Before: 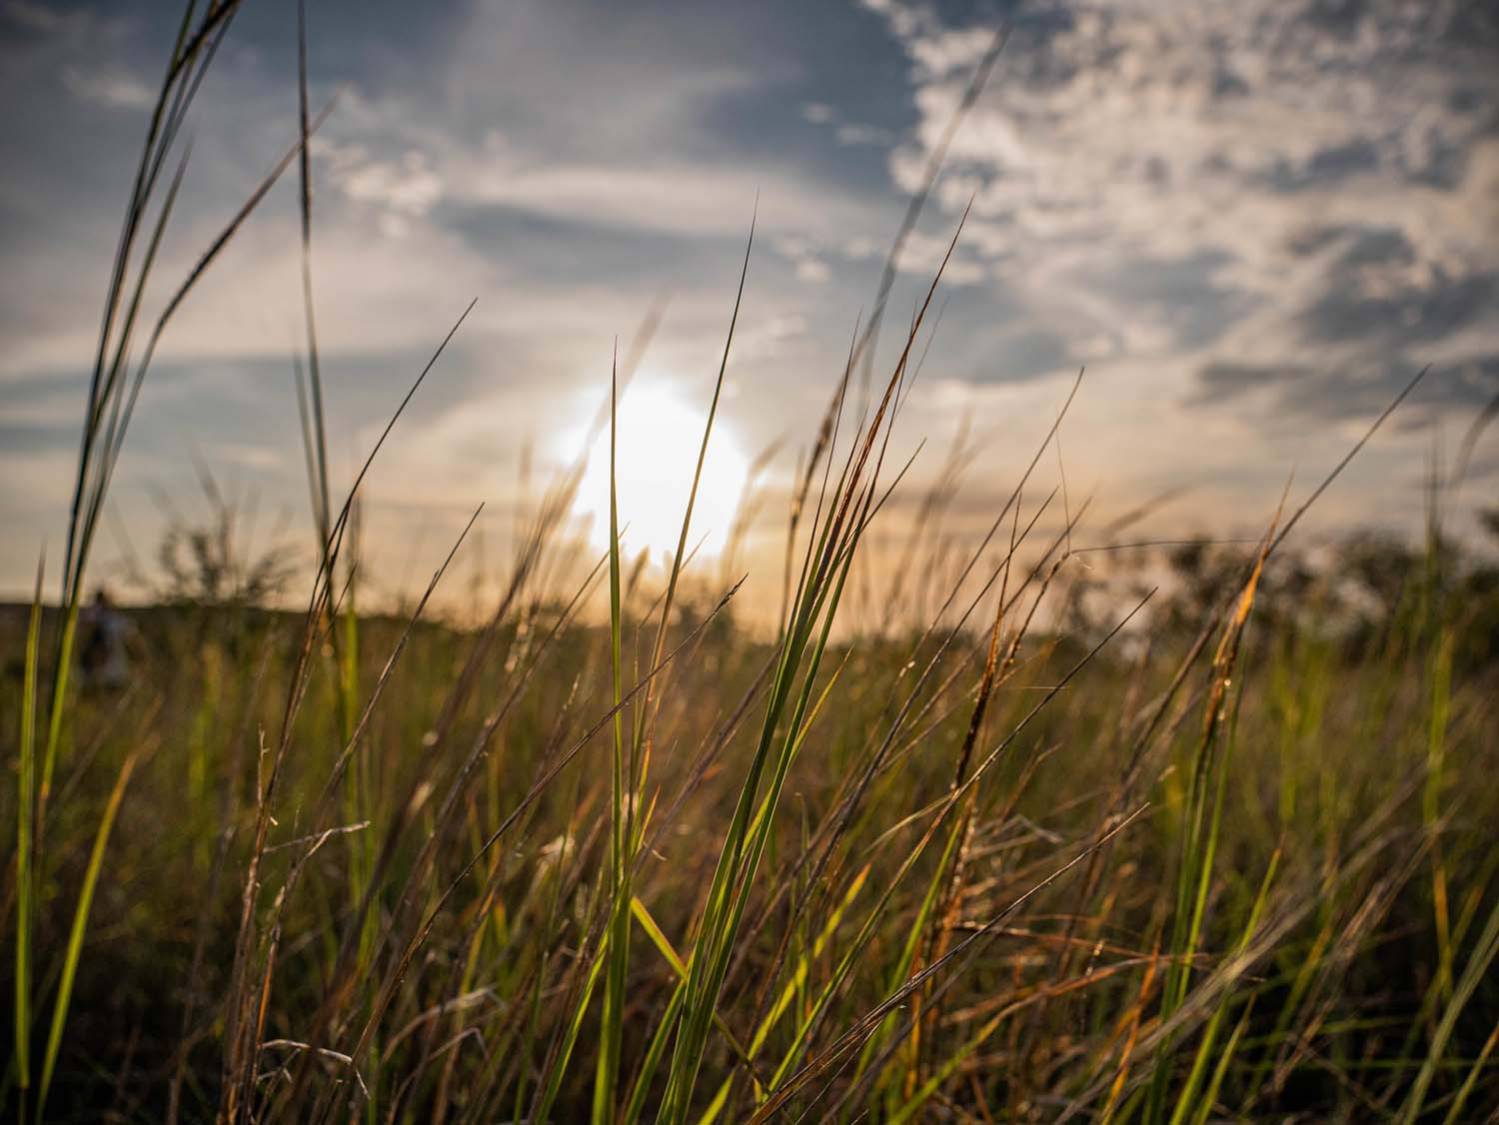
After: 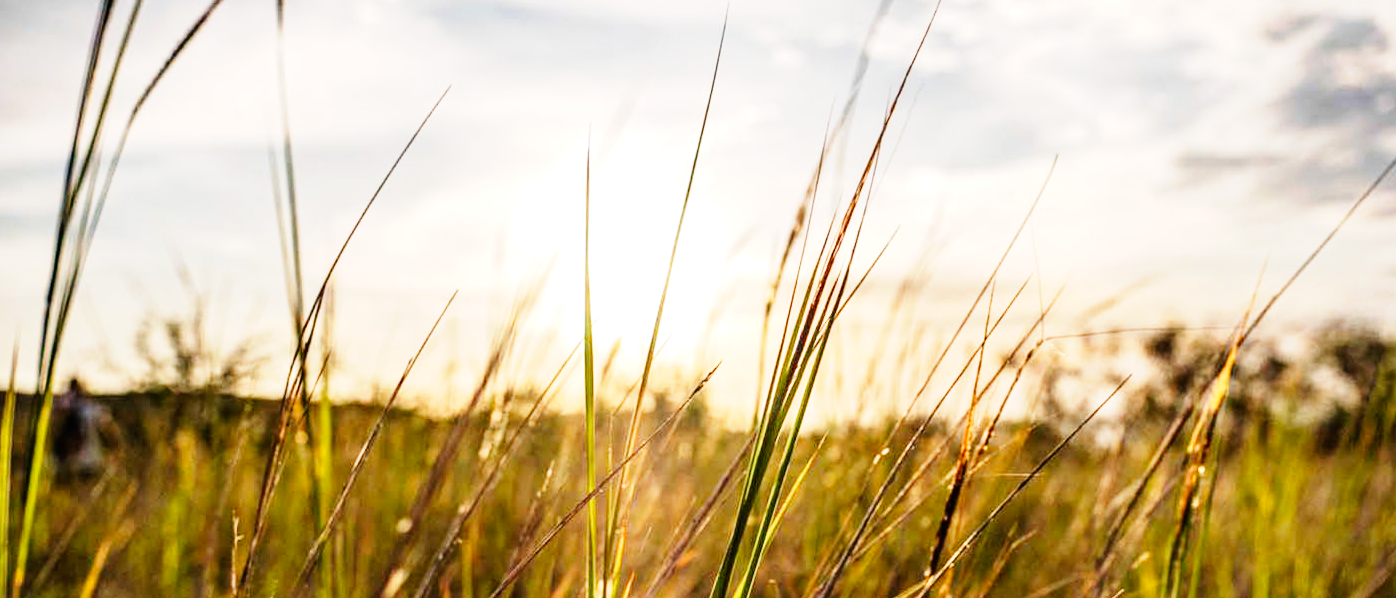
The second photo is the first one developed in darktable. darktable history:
tone equalizer: -8 EV -0.717 EV, -7 EV -0.689 EV, -6 EV -0.576 EV, -5 EV -0.421 EV, -3 EV 0.374 EV, -2 EV 0.6 EV, -1 EV 0.674 EV, +0 EV 0.75 EV
base curve: curves: ch0 [(0, 0) (0, 0.001) (0.001, 0.001) (0.004, 0.002) (0.007, 0.004) (0.015, 0.013) (0.033, 0.045) (0.052, 0.096) (0.075, 0.17) (0.099, 0.241) (0.163, 0.42) (0.219, 0.55) (0.259, 0.616) (0.327, 0.722) (0.365, 0.765) (0.522, 0.873) (0.547, 0.881) (0.689, 0.919) (0.826, 0.952) (1, 1)], preserve colors none
levels: mode automatic
crop: left 1.797%, top 18.97%, right 5.066%, bottom 27.85%
